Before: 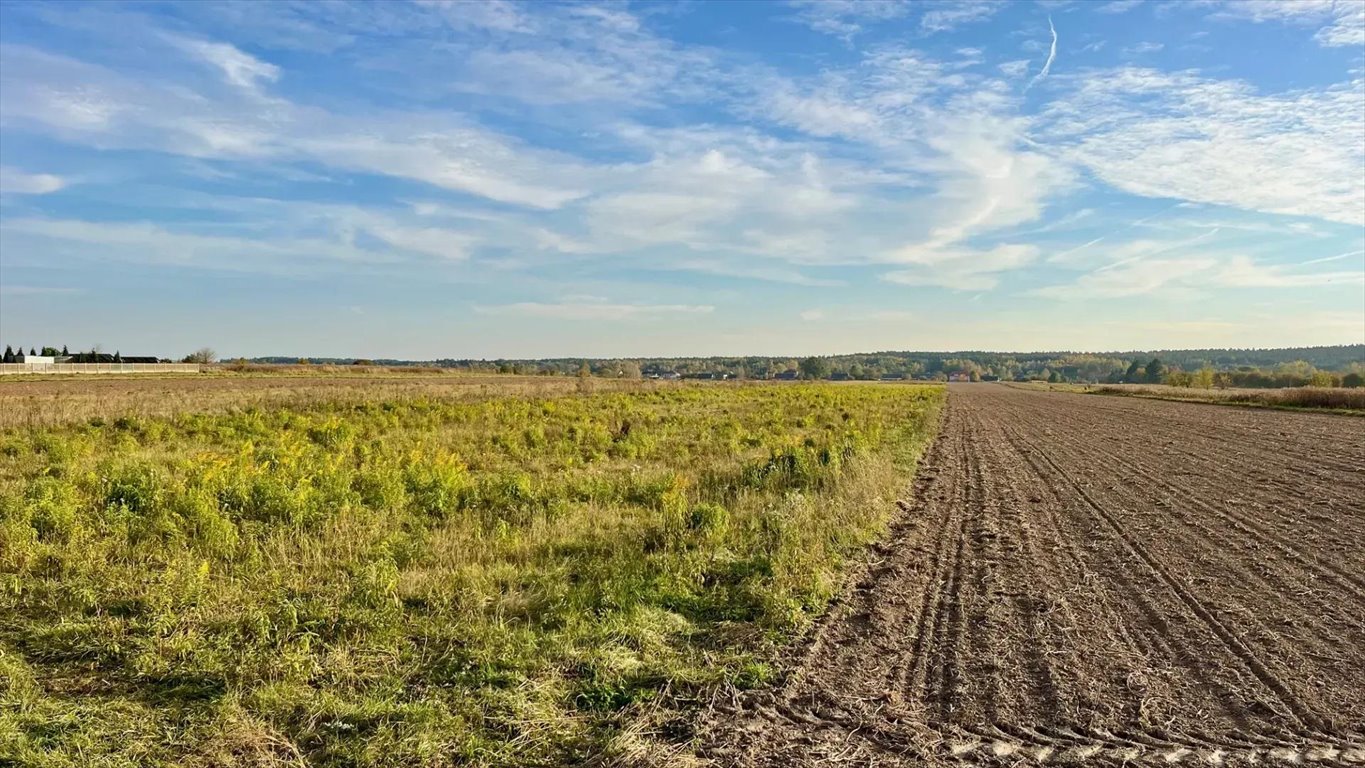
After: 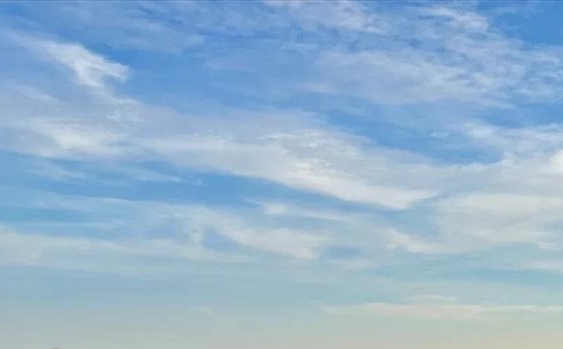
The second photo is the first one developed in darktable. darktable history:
local contrast: mode bilateral grid, contrast 14, coarseness 37, detail 105%, midtone range 0.2
crop and rotate: left 11.1%, top 0.058%, right 47.635%, bottom 54.392%
